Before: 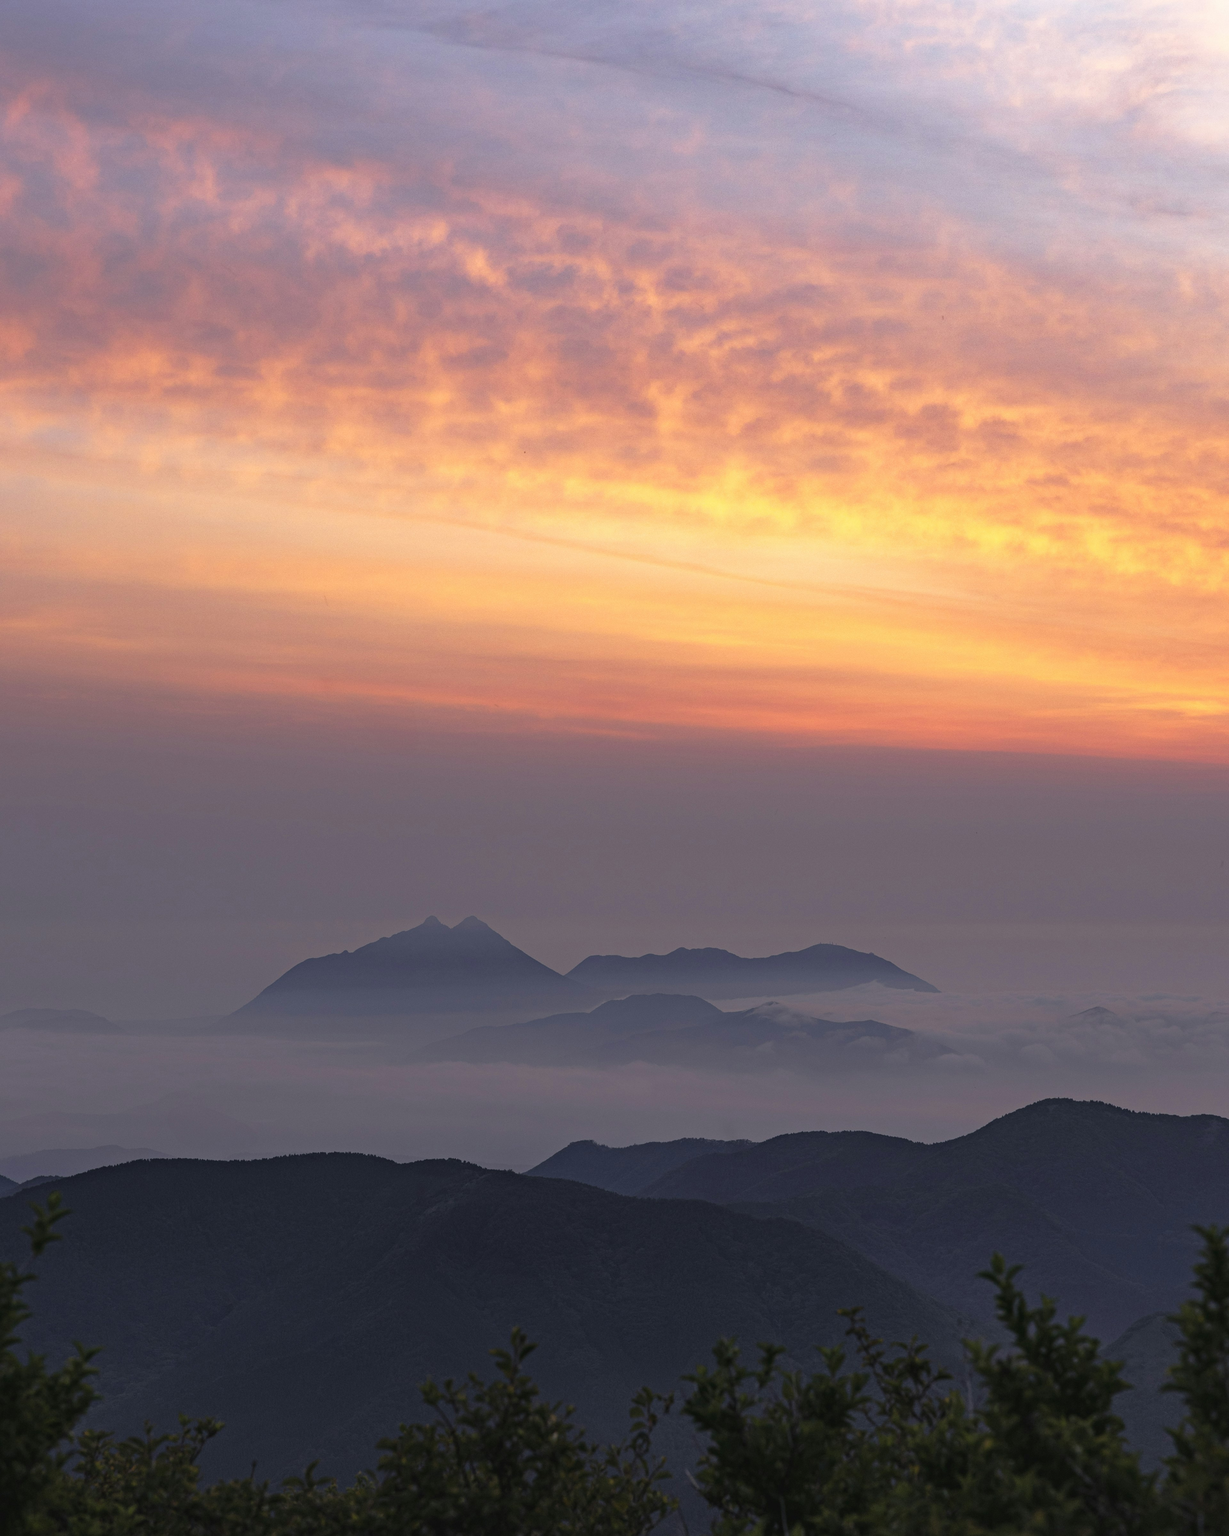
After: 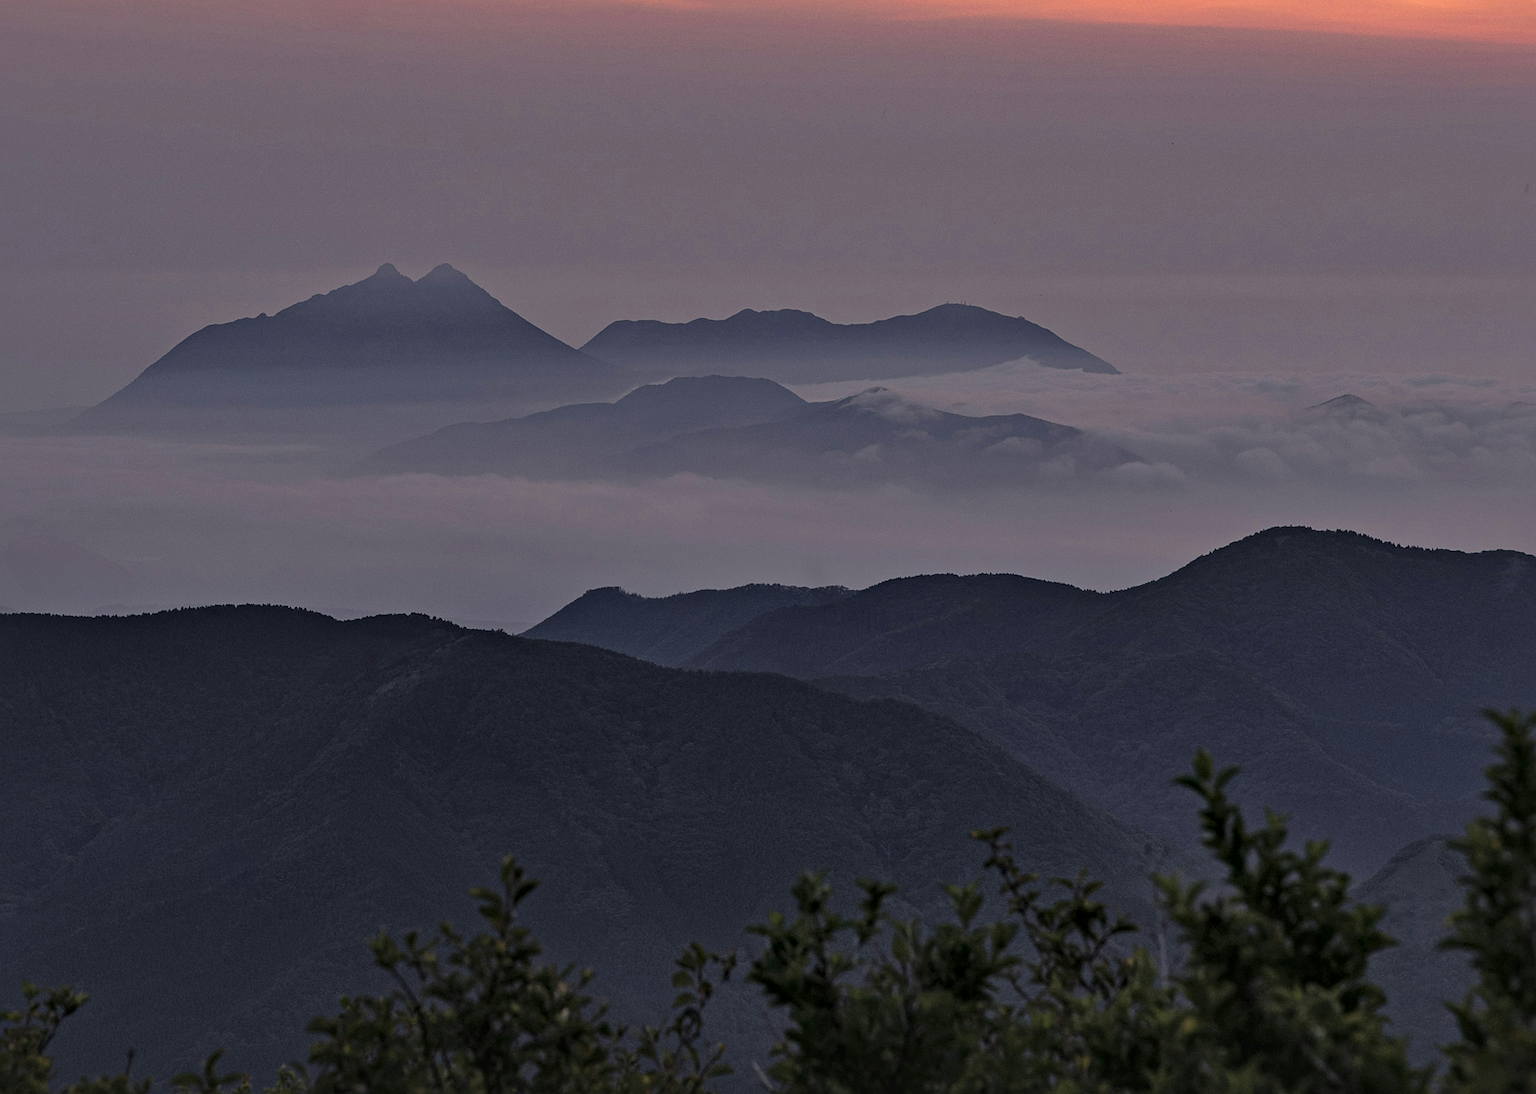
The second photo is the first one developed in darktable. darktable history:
local contrast: mode bilateral grid, contrast 21, coarseness 100, detail 150%, midtone range 0.2
sharpen: on, module defaults
crop and rotate: left 13.314%, top 47.762%, bottom 2.812%
